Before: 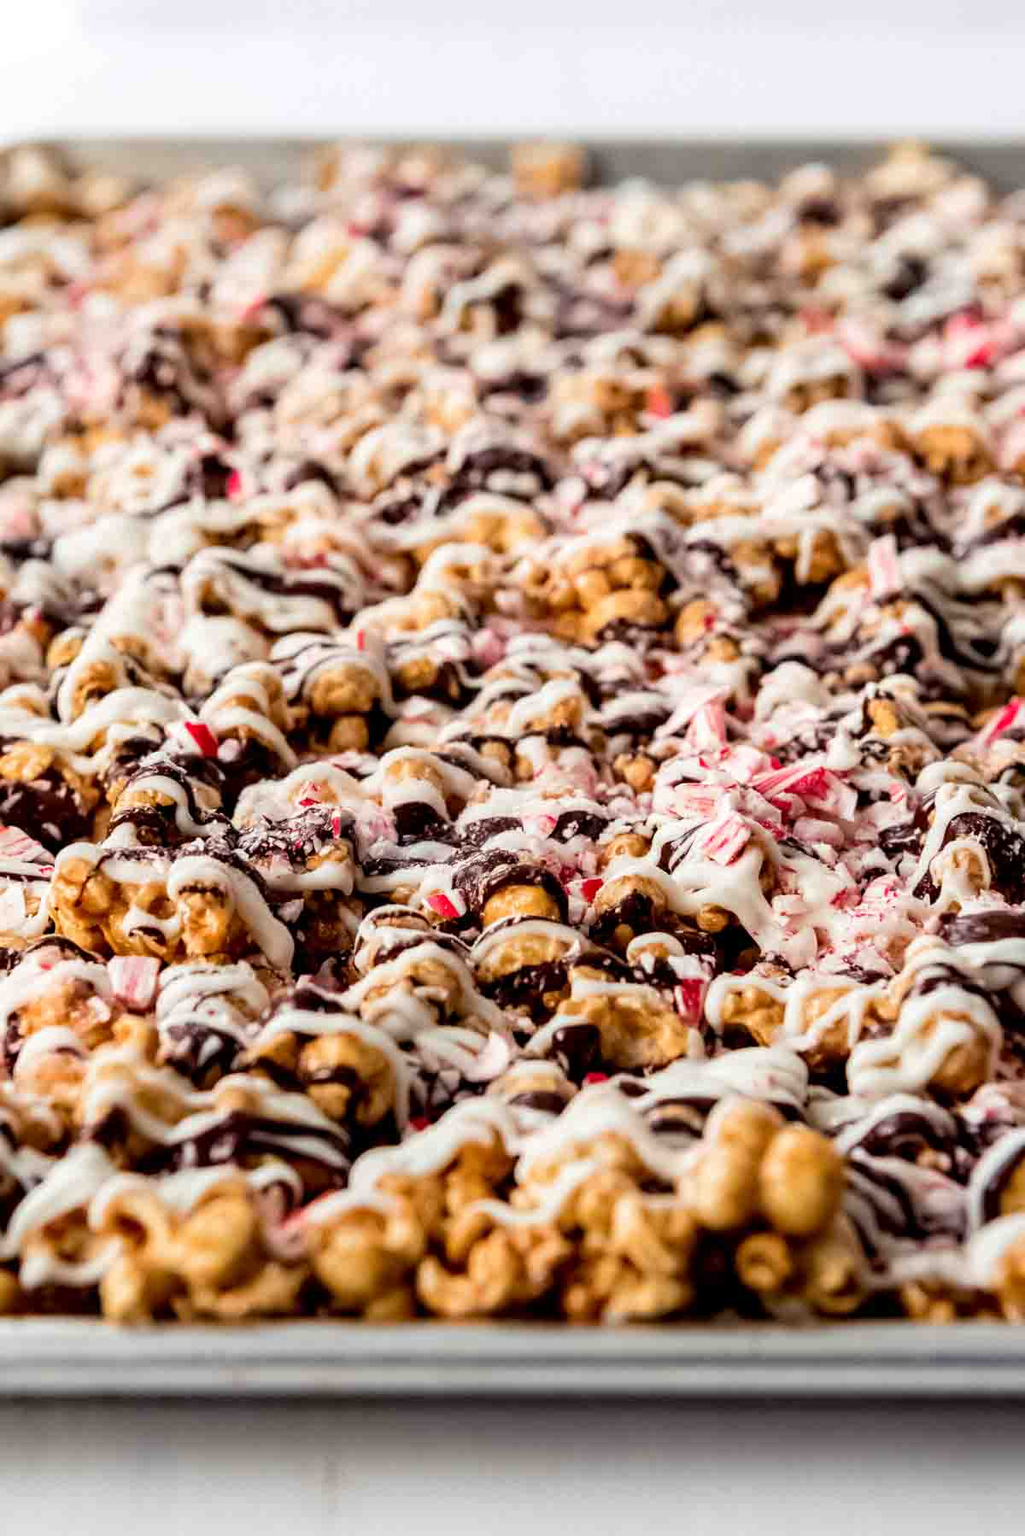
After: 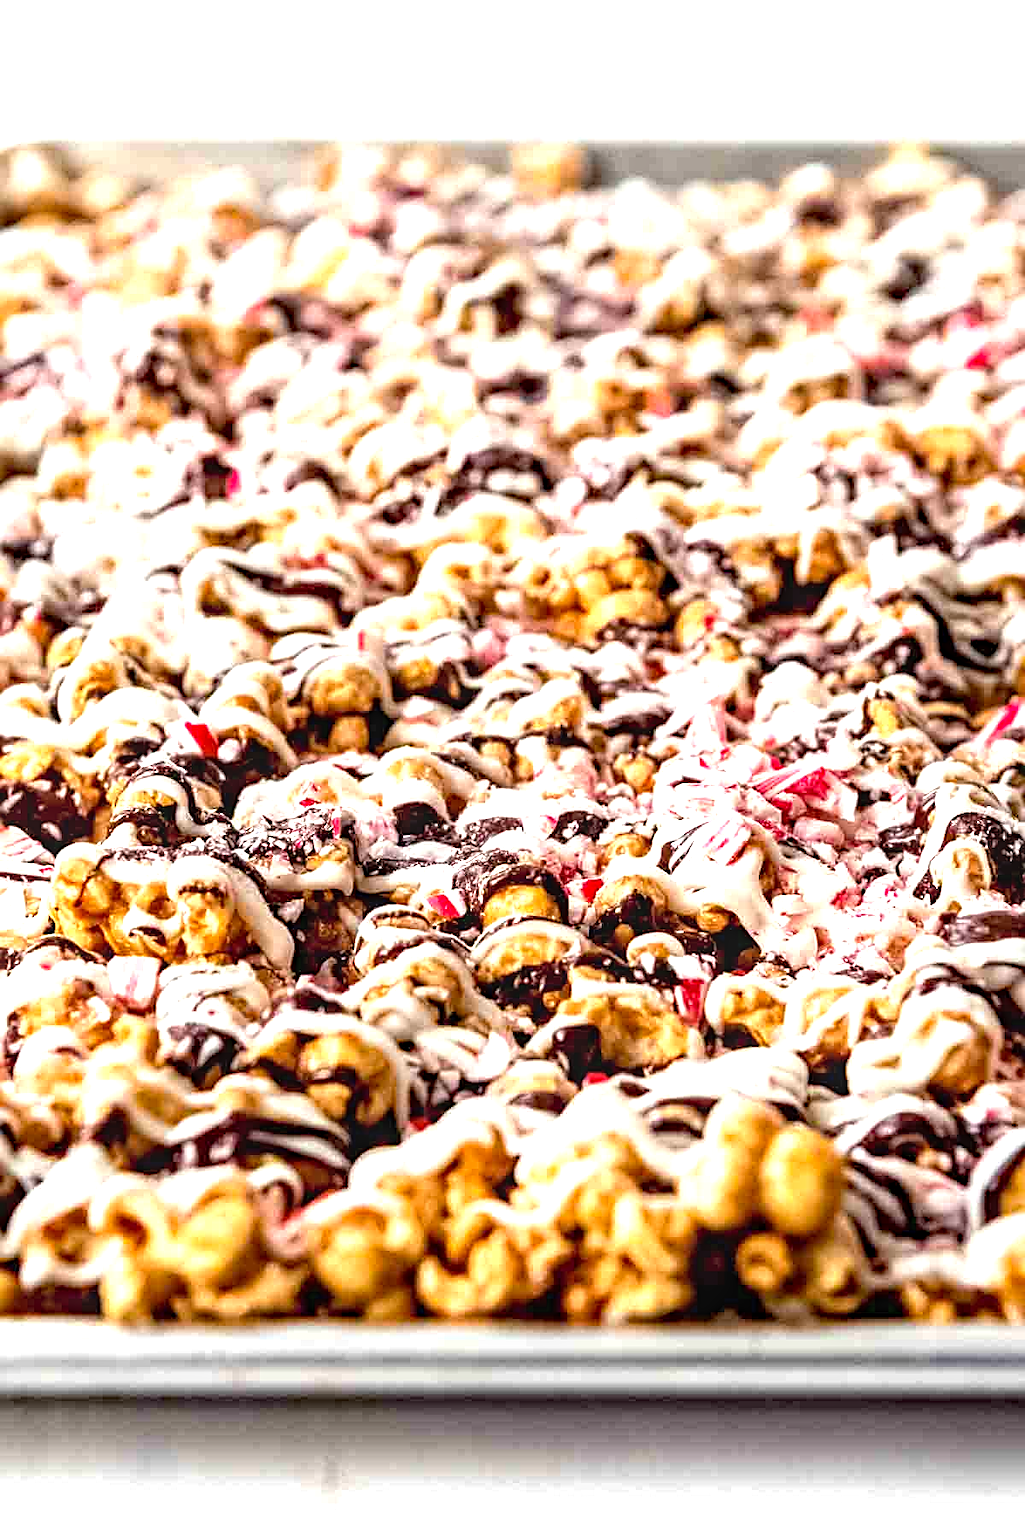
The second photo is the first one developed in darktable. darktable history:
exposure: black level correction 0.001, exposure 0.966 EV, compensate highlight preservation false
local contrast: on, module defaults
haze removal: adaptive false
sharpen: on, module defaults
